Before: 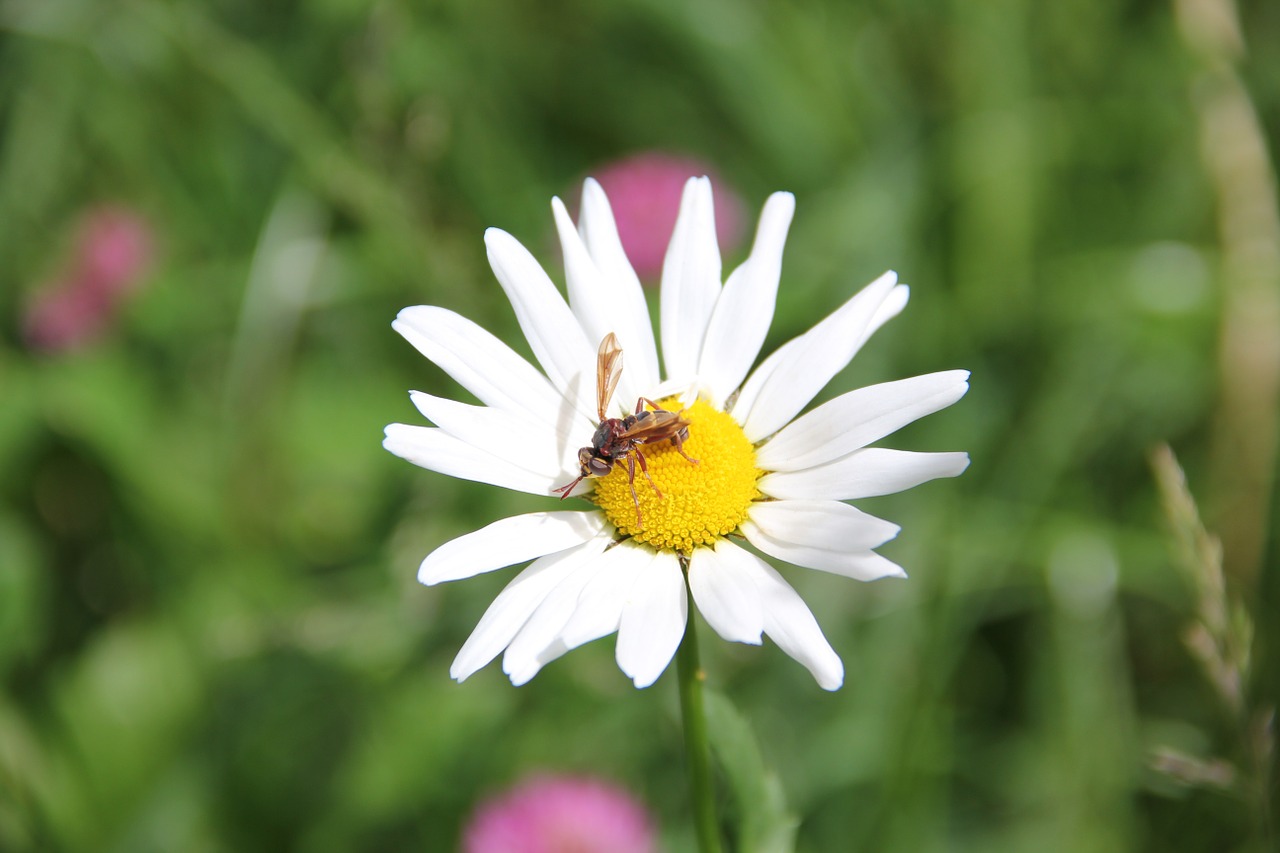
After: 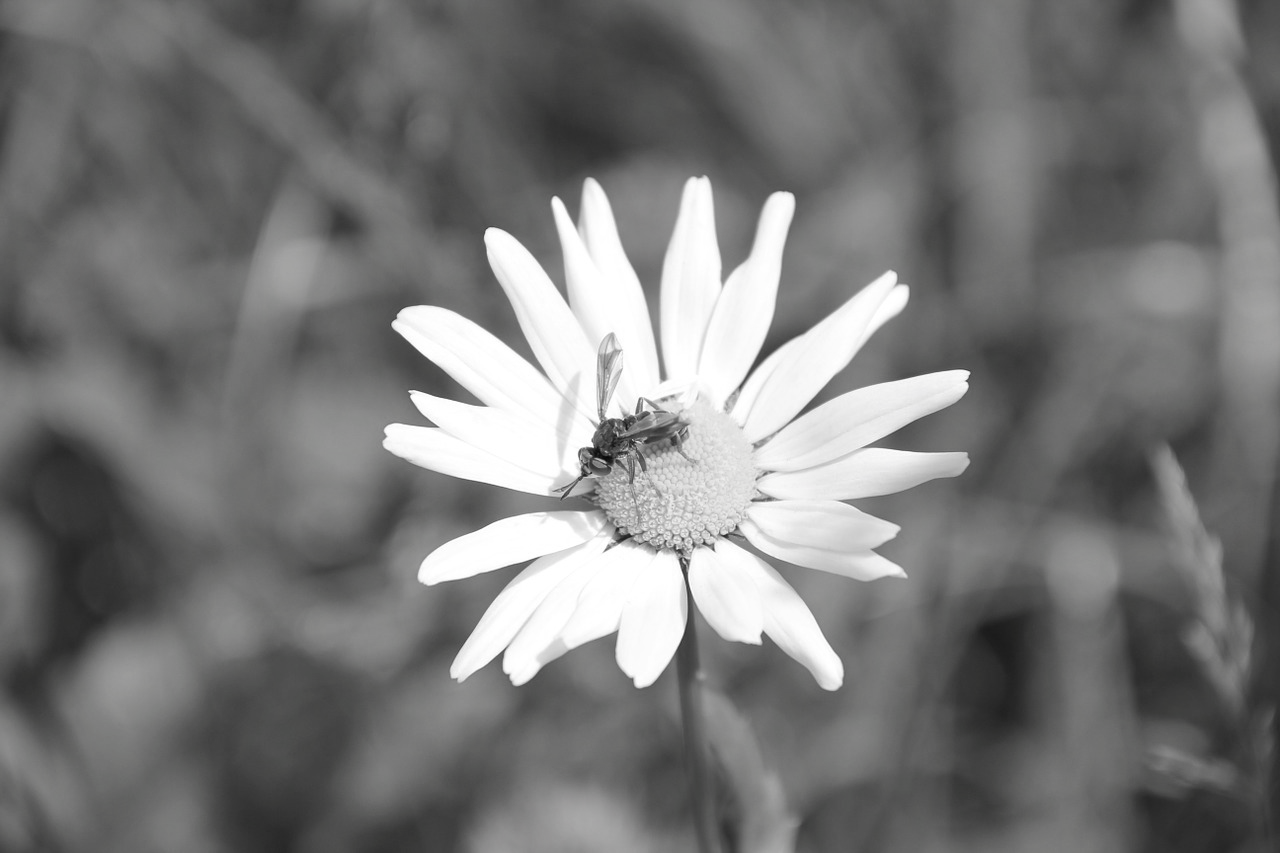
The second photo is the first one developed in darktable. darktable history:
contrast brightness saturation: saturation -0.996
